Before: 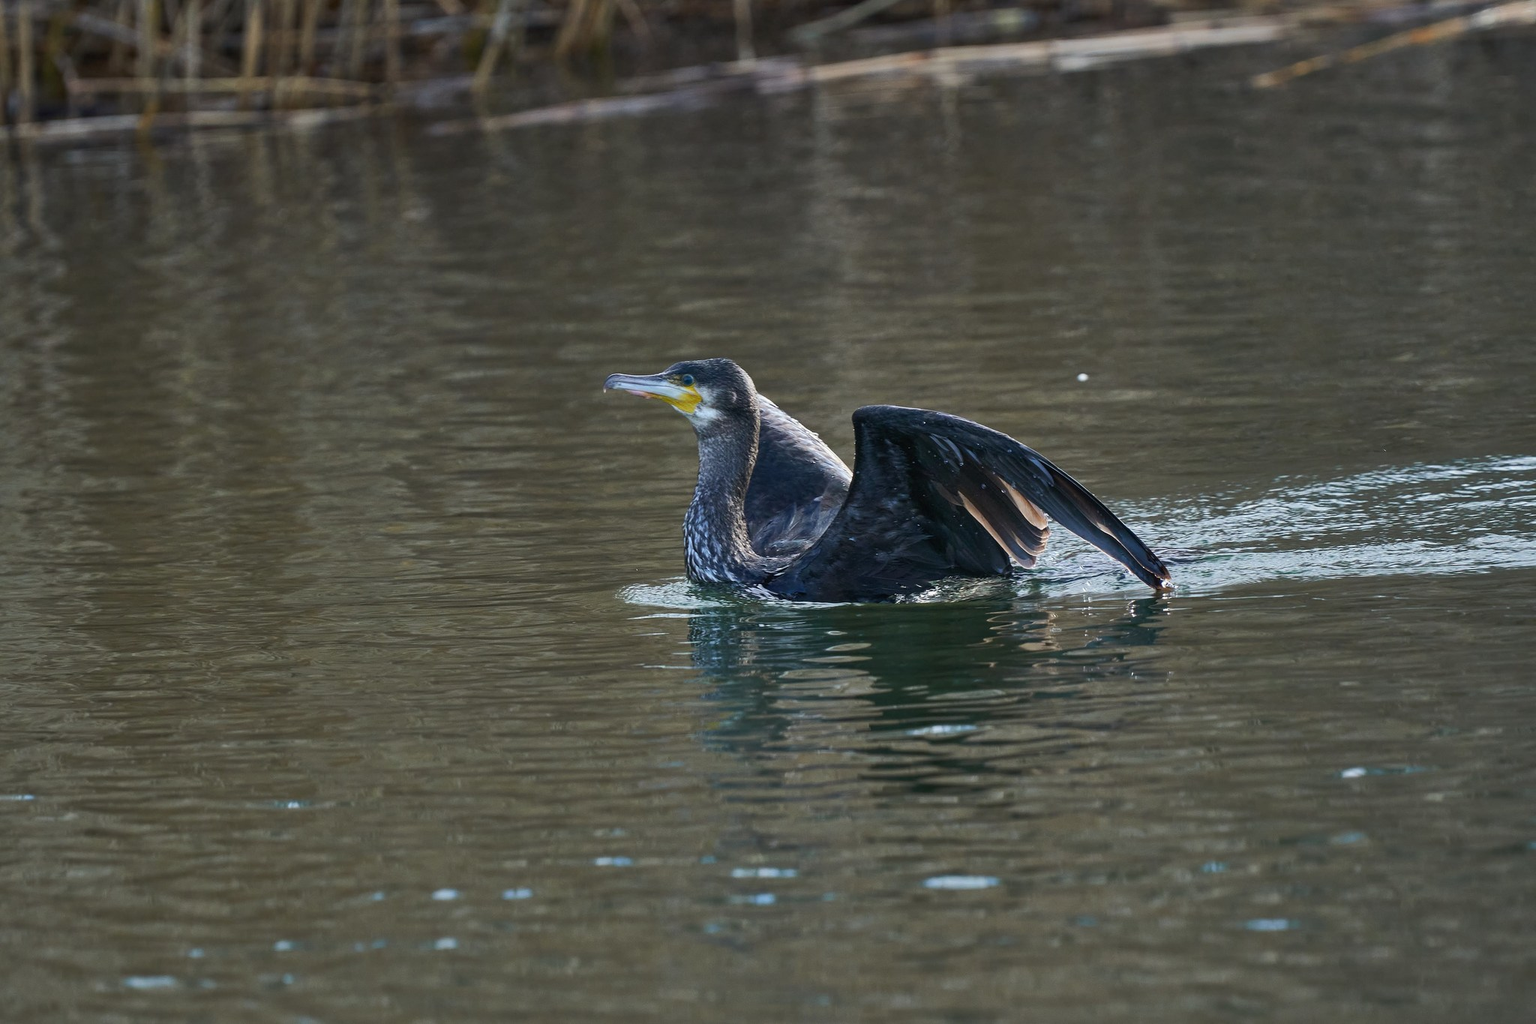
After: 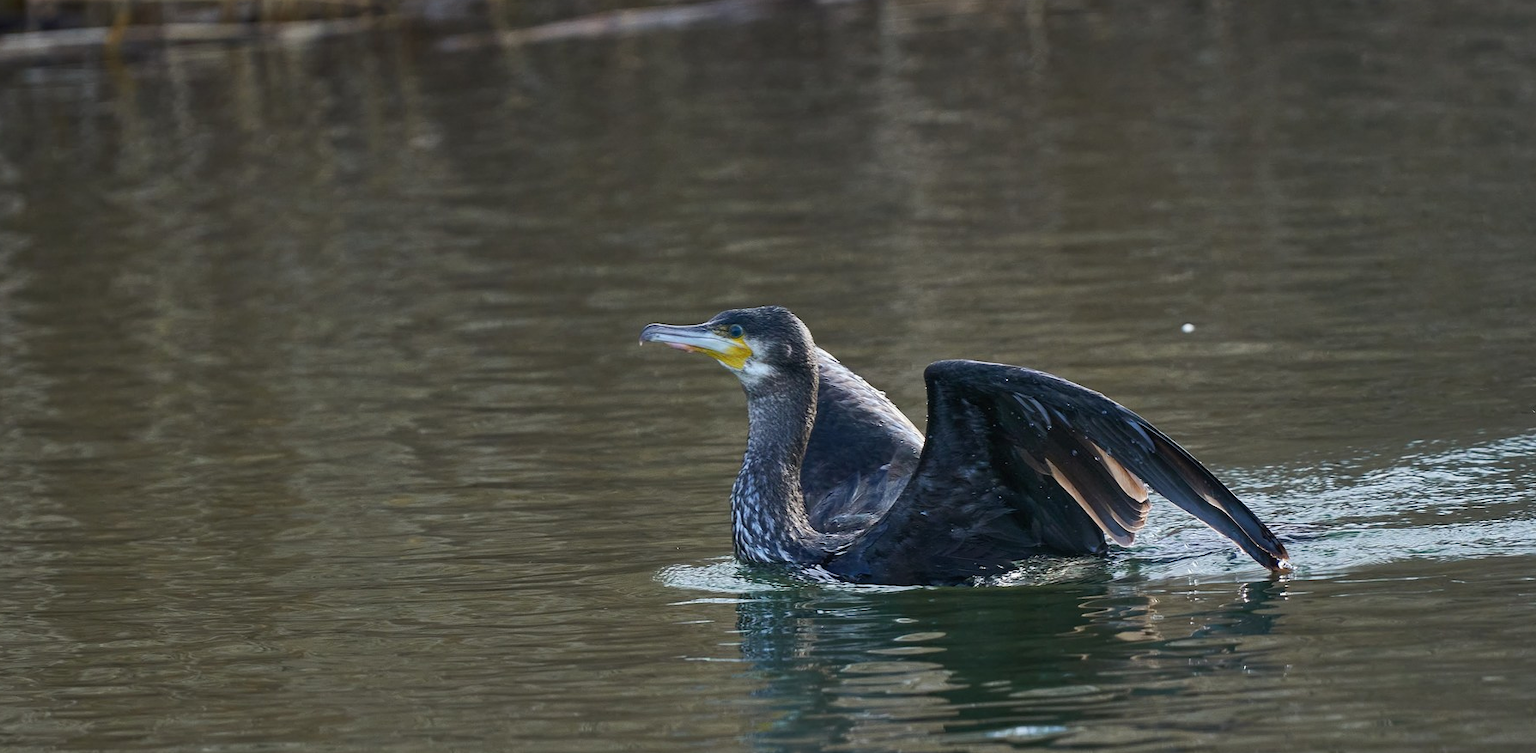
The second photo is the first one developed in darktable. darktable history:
crop: left 2.963%, top 8.866%, right 9.635%, bottom 26.767%
